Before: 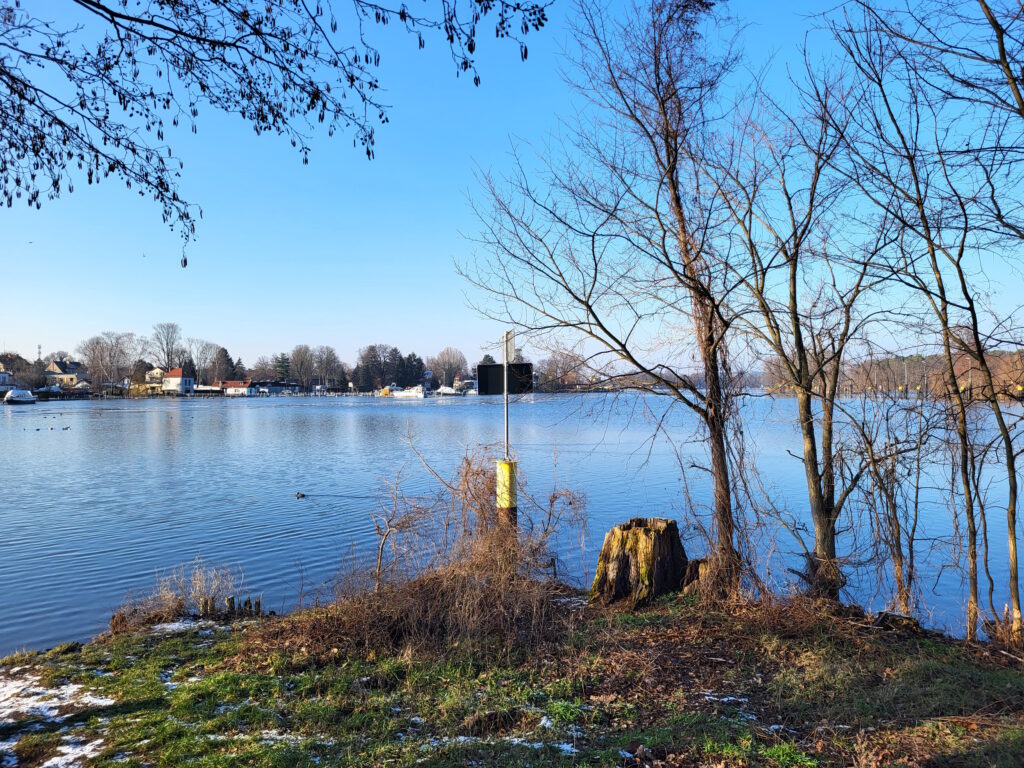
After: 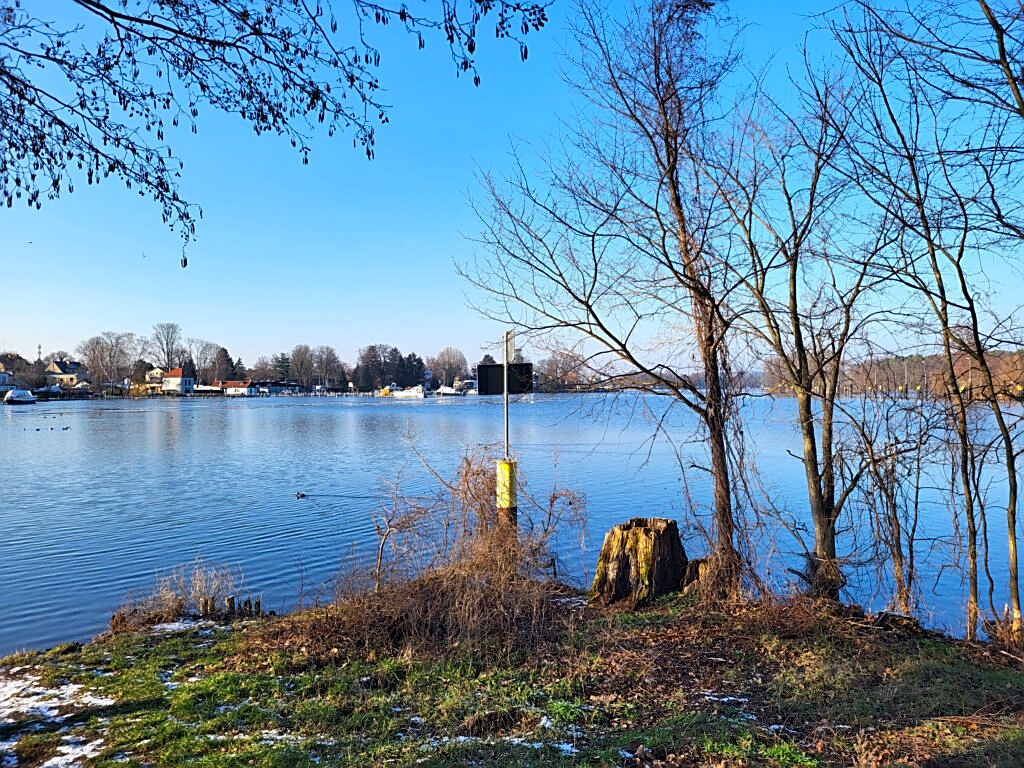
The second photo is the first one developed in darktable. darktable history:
sharpen: on, module defaults
contrast brightness saturation: saturation 0.13
shadows and highlights: shadows 32, highlights -32, soften with gaussian
